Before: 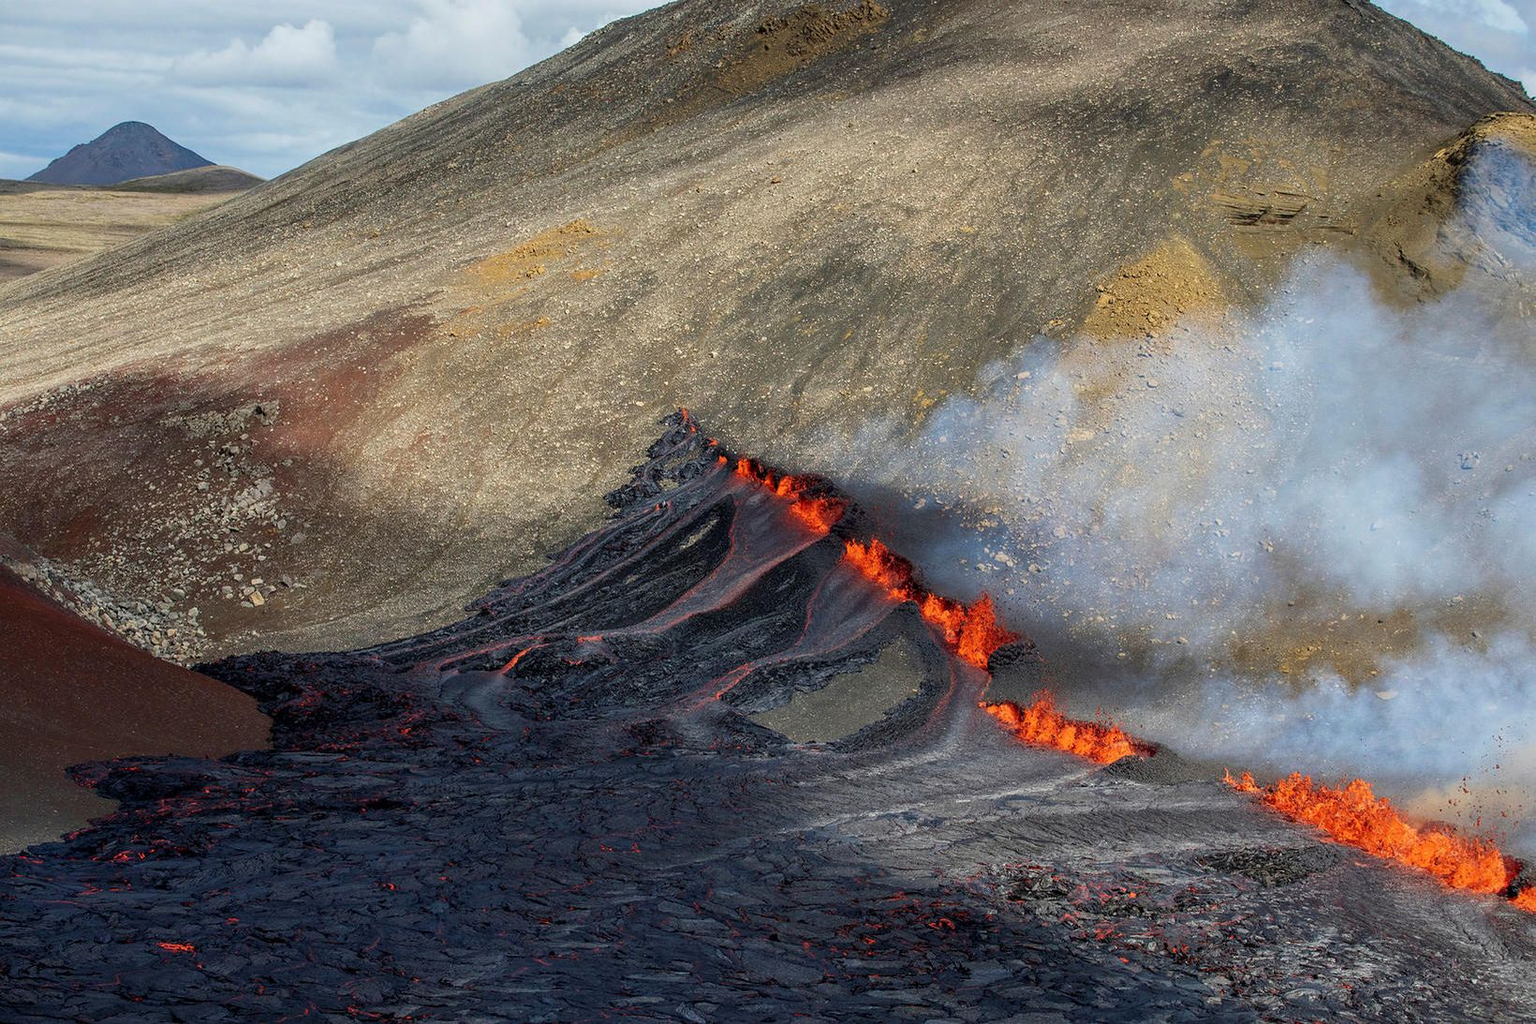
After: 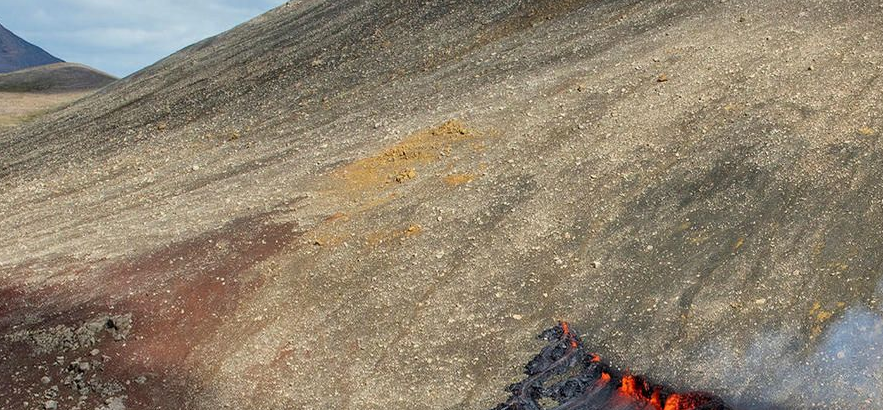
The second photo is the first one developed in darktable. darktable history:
crop: left 10.149%, top 10.507%, right 35.972%, bottom 51.93%
